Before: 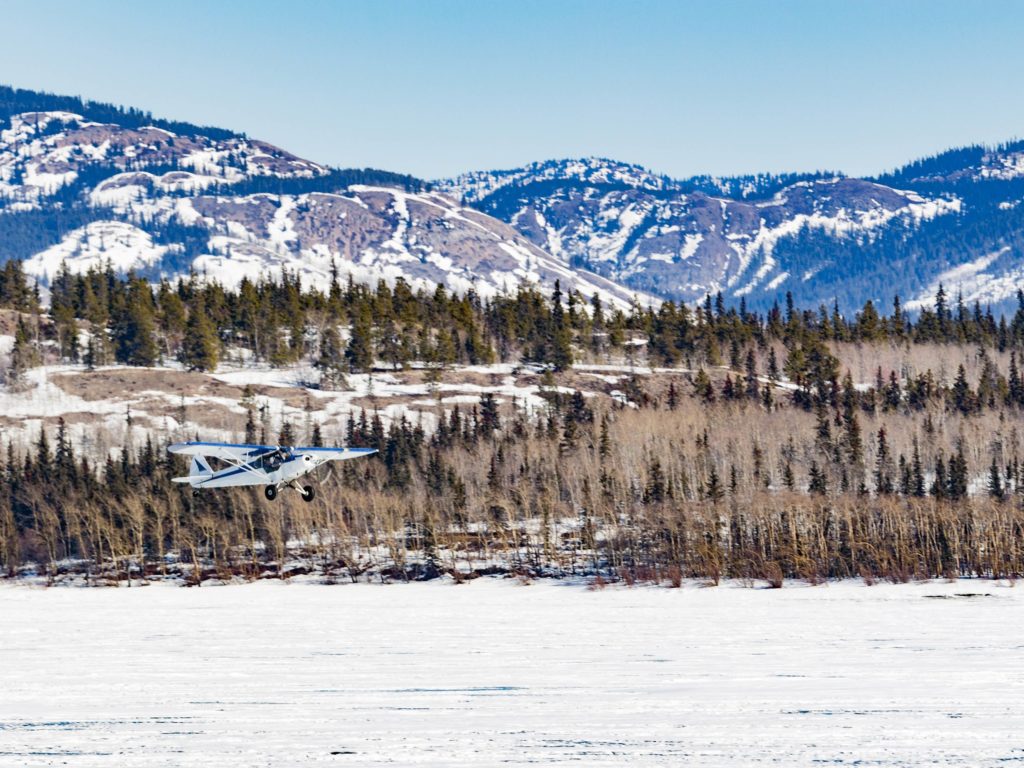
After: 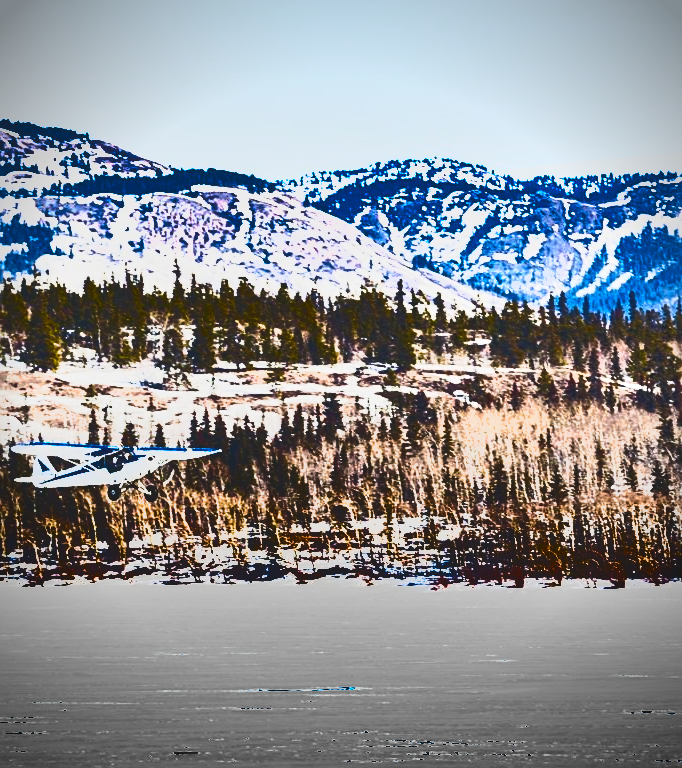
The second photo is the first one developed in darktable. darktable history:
vignetting: brightness -0.699, unbound false
shadows and highlights: radius 170.23, shadows 27.51, white point adjustment 3.29, highlights -67.88, soften with gaussian
exposure: black level correction 0, exposure 1.44 EV, compensate exposure bias true, compensate highlight preservation false
local contrast: detail 72%
crop and rotate: left 15.373%, right 17.953%
sharpen: on, module defaults
tone equalizer: edges refinement/feathering 500, mask exposure compensation -1.57 EV, preserve details no
